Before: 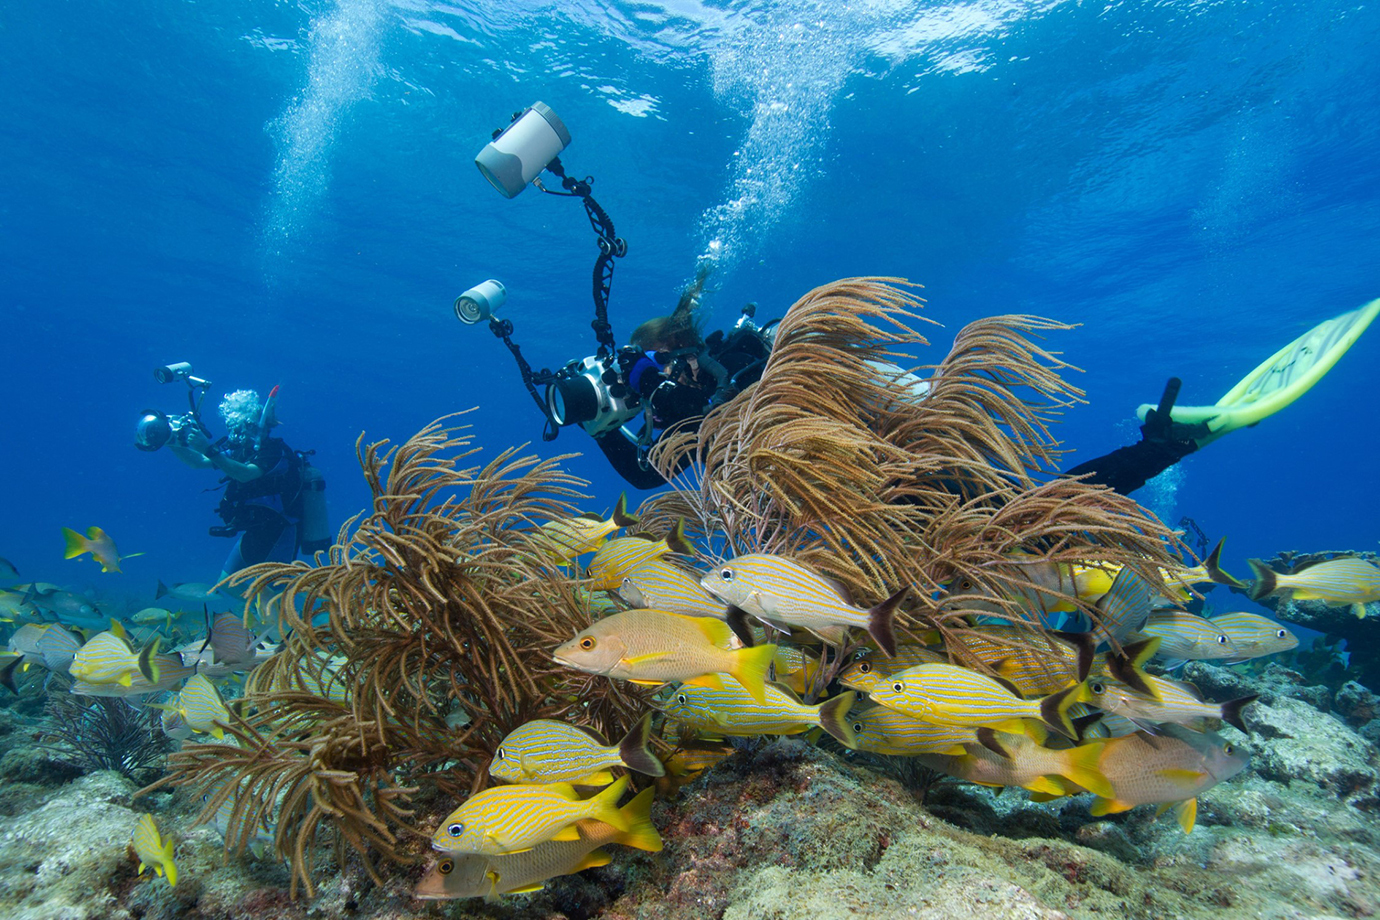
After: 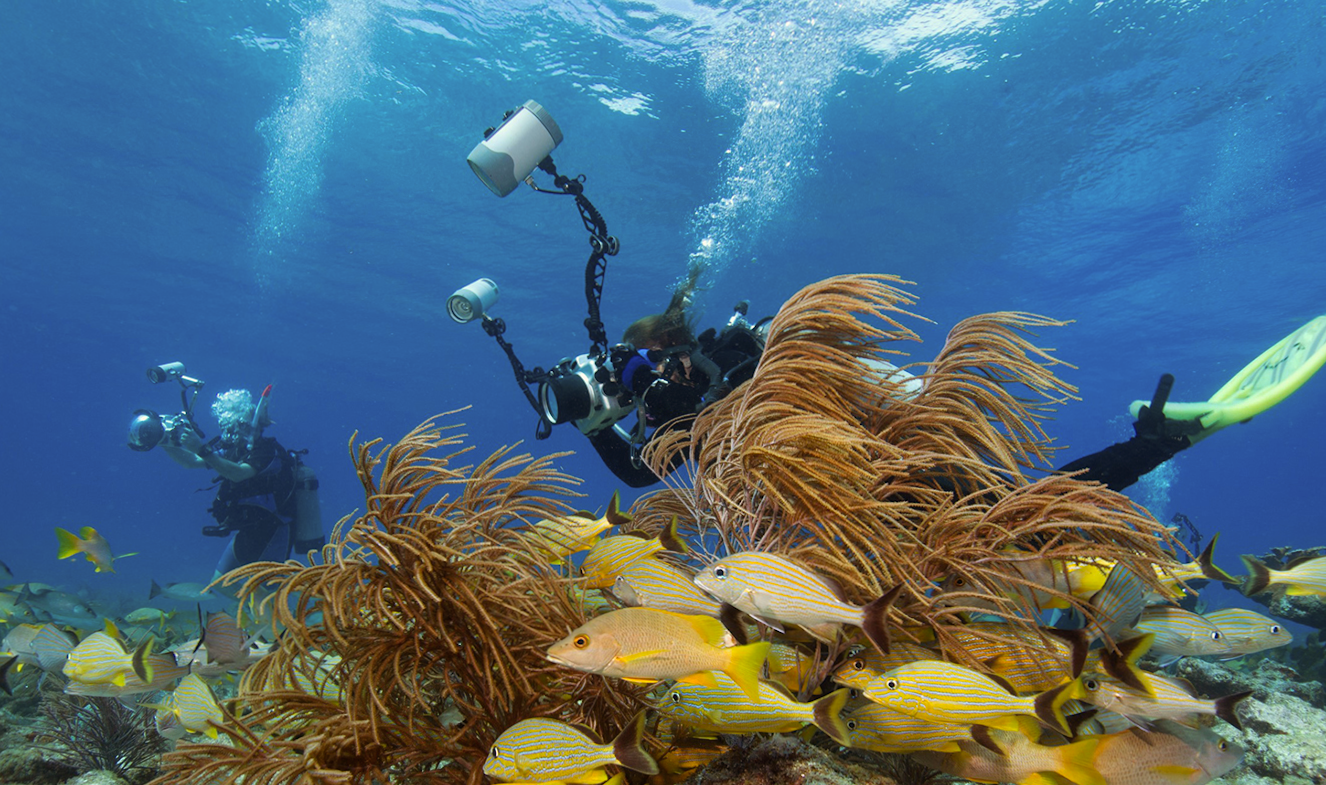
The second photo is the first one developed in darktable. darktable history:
color balance rgb: shadows lift › chroma 4.41%, shadows lift › hue 27°, power › chroma 2.5%, power › hue 70°, highlights gain › chroma 1%, highlights gain › hue 27°, saturation formula JzAzBz (2021)
crop and rotate: angle 0.2°, left 0.275%, right 3.127%, bottom 14.18%
